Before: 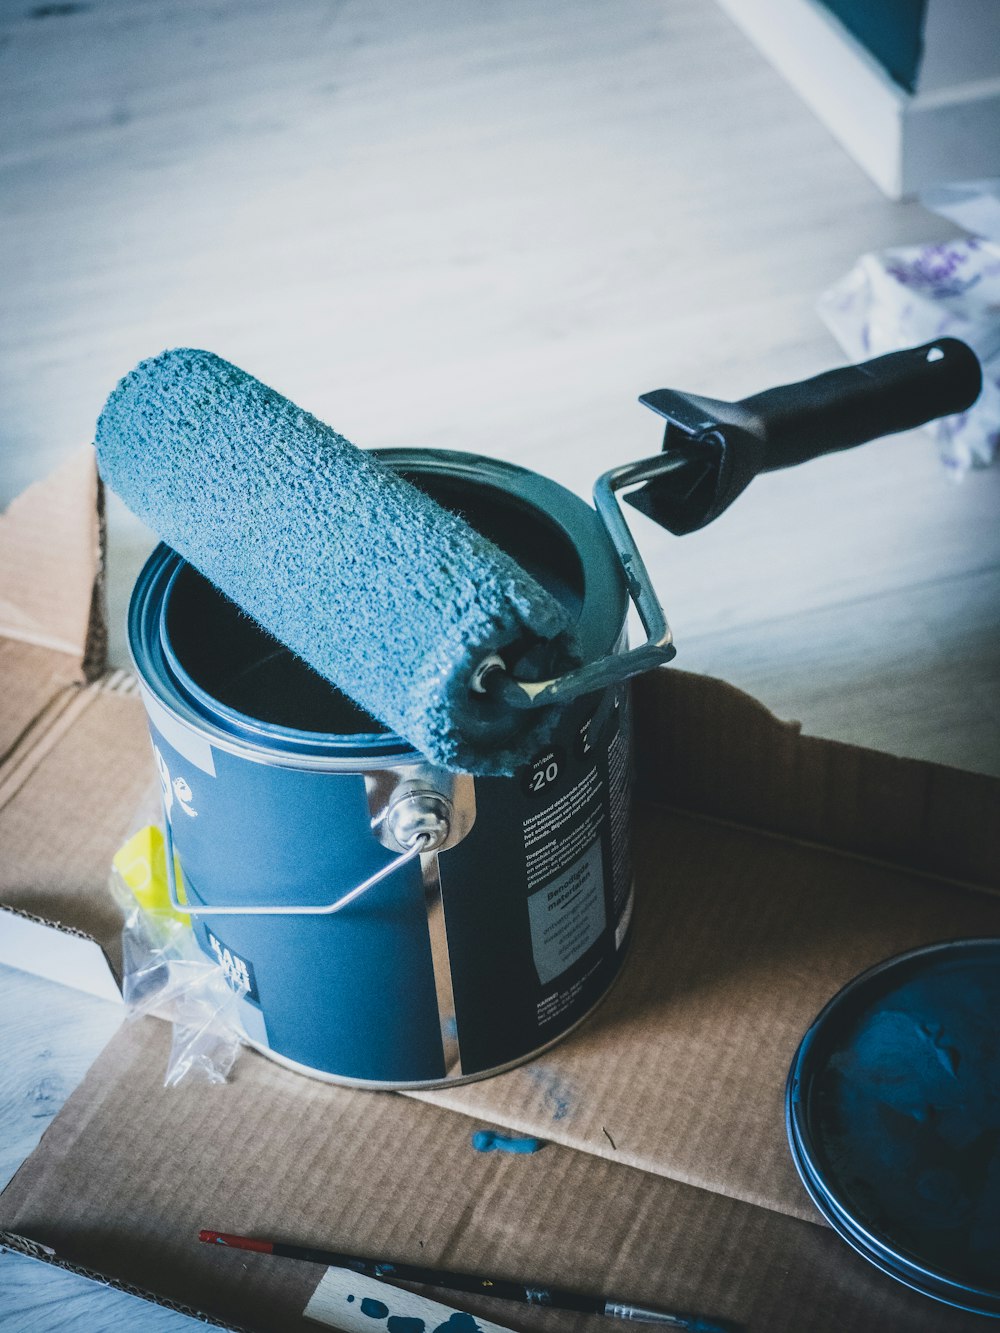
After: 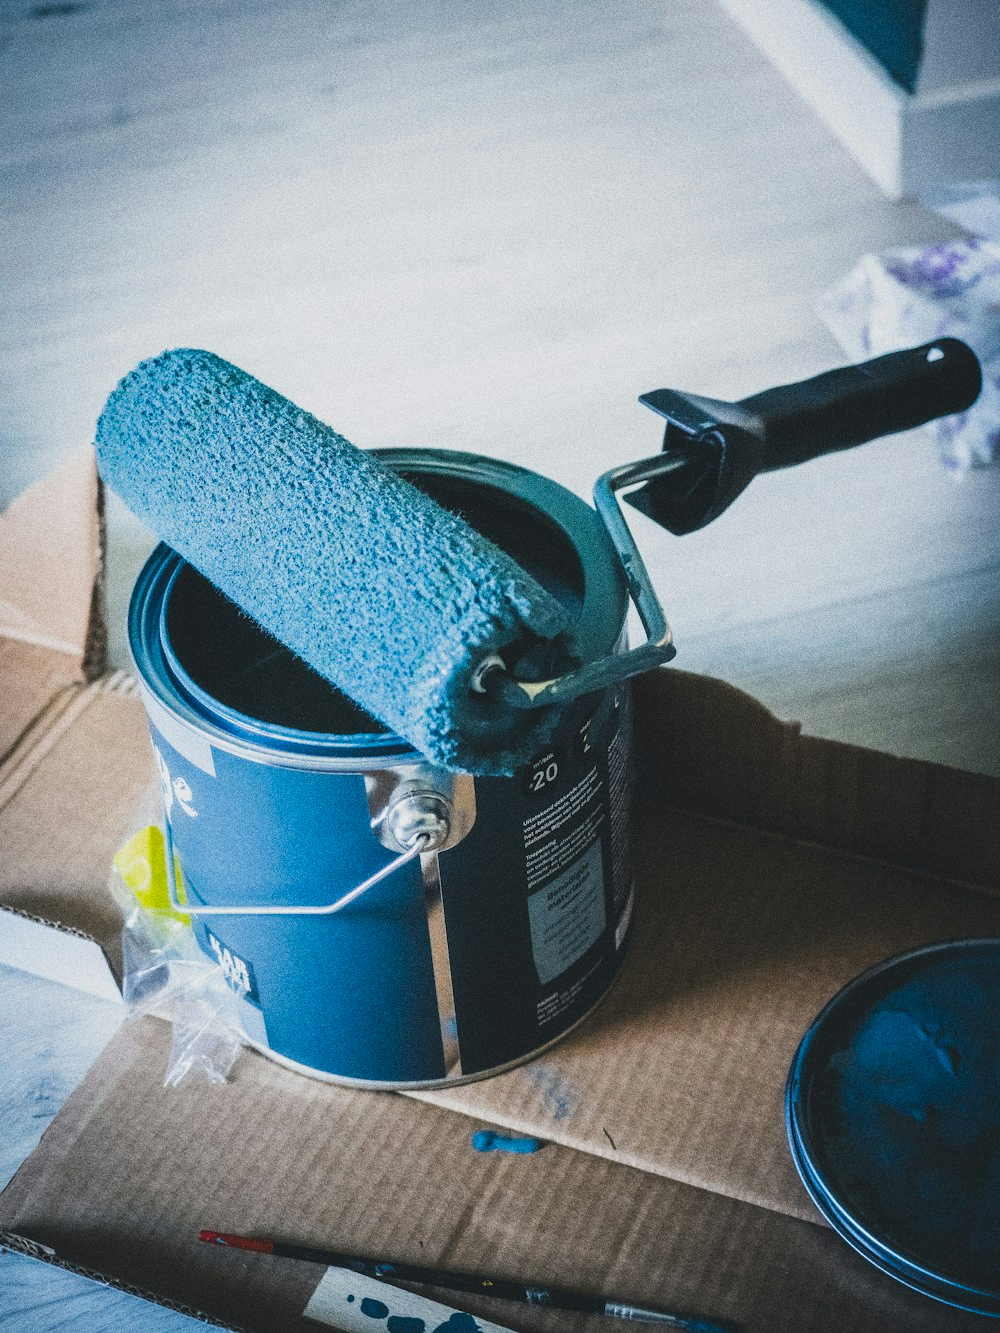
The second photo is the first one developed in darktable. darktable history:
vibrance: vibrance 100%
grain: coarseness 0.09 ISO, strength 40%
